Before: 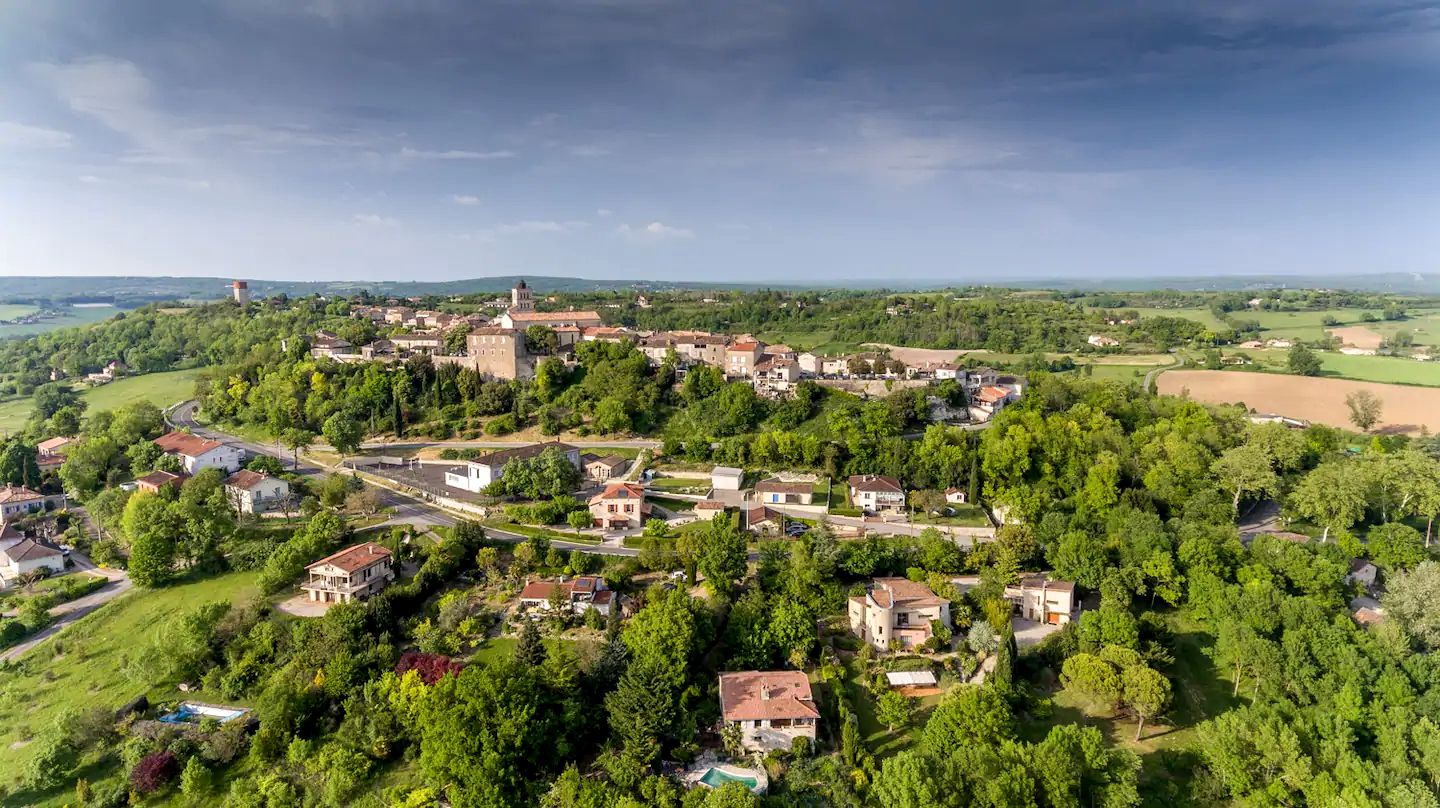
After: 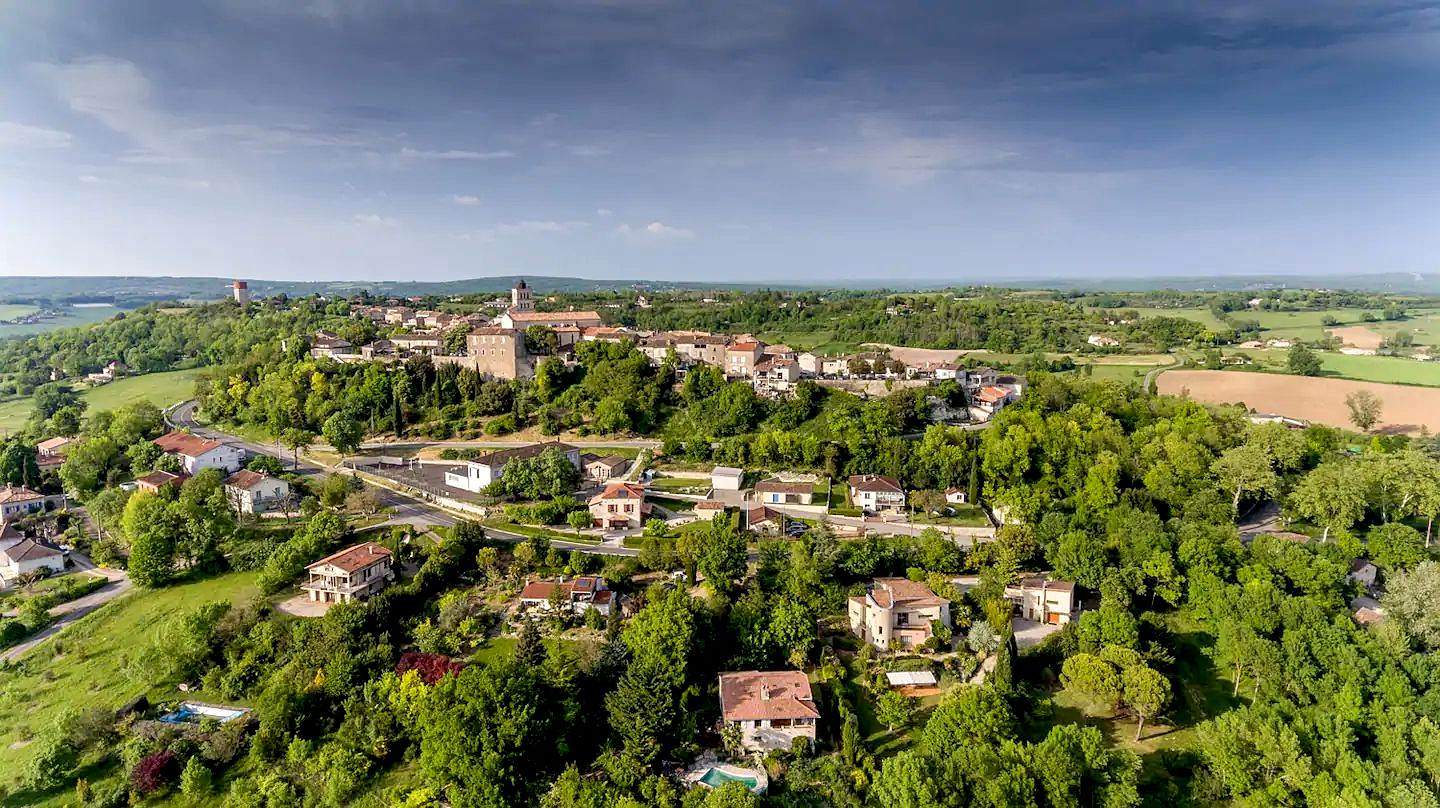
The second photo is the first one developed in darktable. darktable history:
sharpen: radius 1.289, amount 0.299, threshold 0.055
exposure: black level correction 0.011, compensate highlight preservation false
